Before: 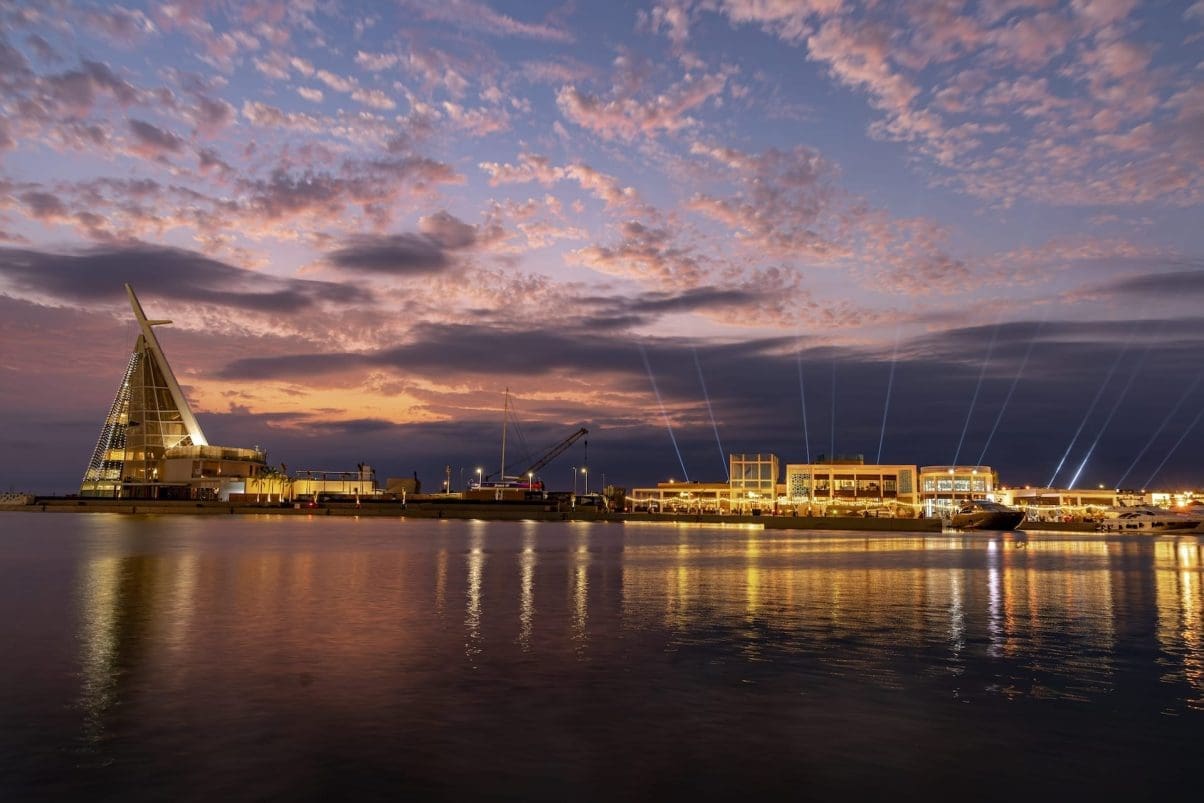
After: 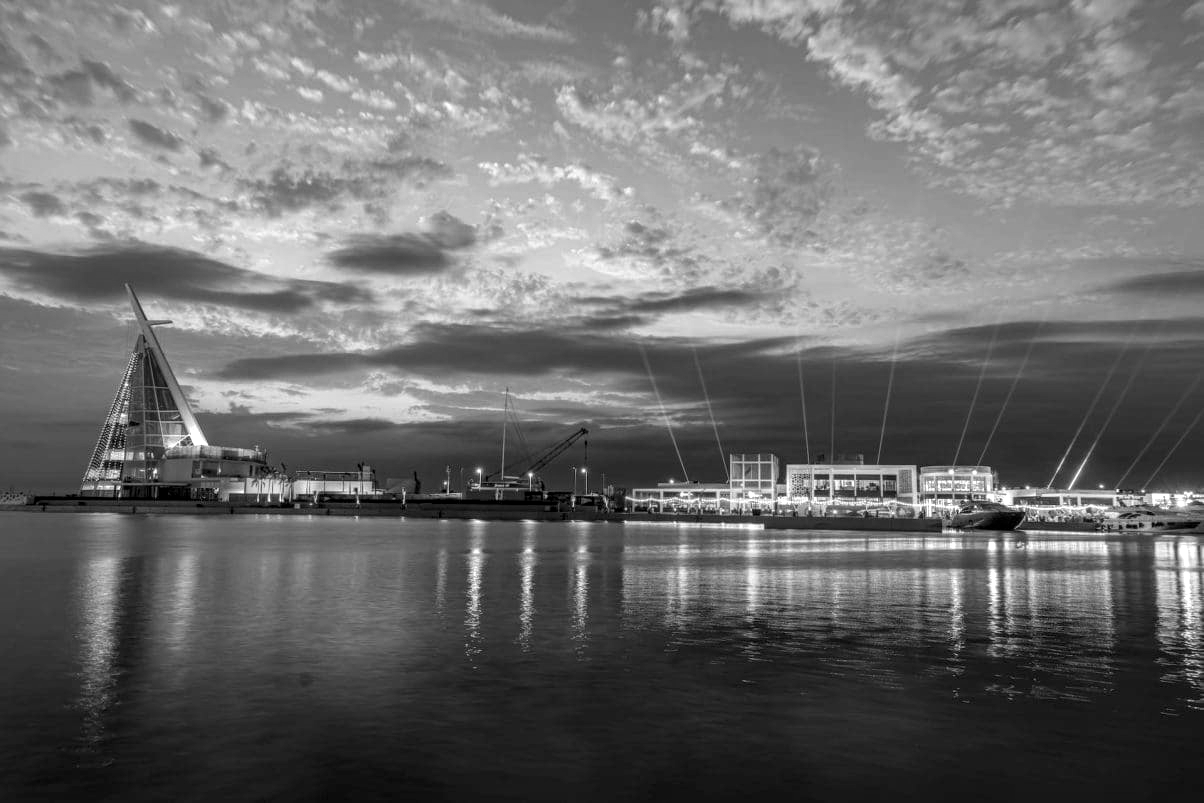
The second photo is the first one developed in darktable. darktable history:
exposure: exposure 0.426 EV, compensate highlight preservation false
monochrome: on, module defaults
tone equalizer: on, module defaults
local contrast: on, module defaults
